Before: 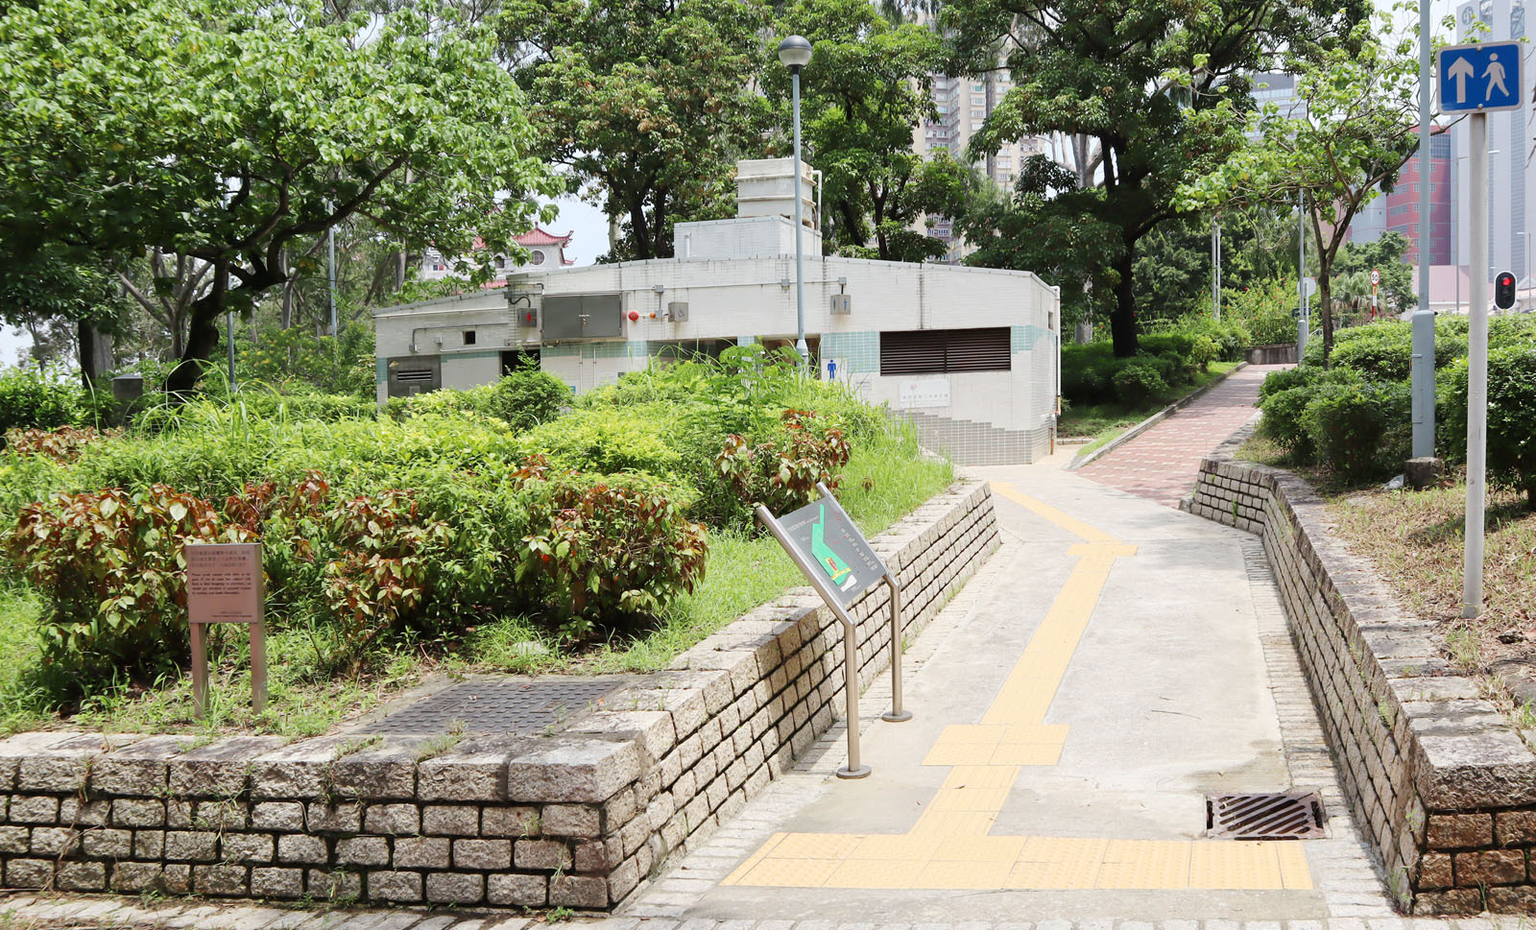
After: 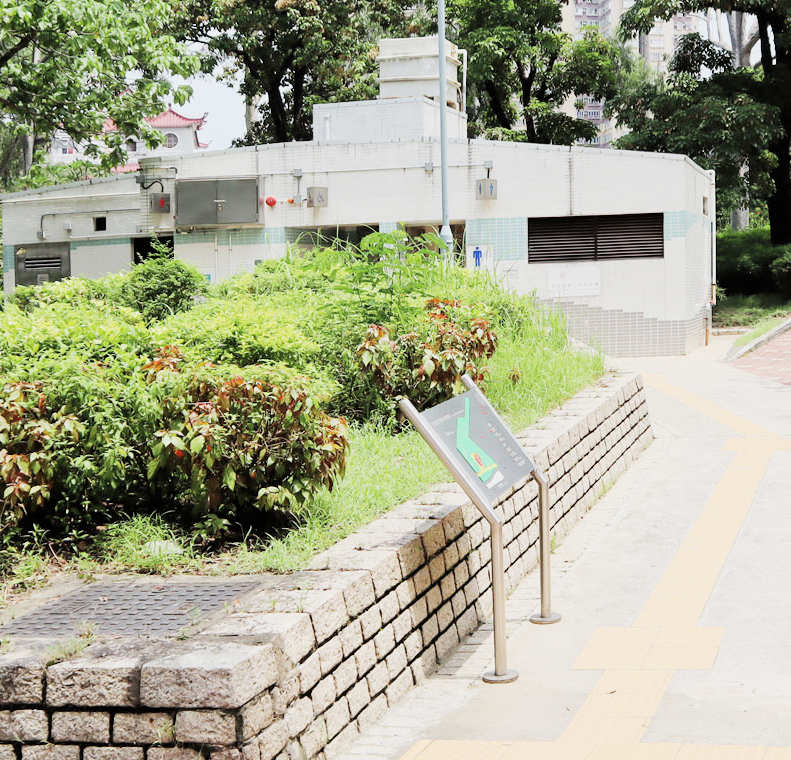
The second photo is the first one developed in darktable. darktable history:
crop and rotate: angle 0.02°, left 24.353%, top 13.219%, right 26.156%, bottom 8.224%
exposure: black level correction -0.005, exposure 0.622 EV, compensate highlight preservation false
tone equalizer: on, module defaults
filmic rgb: black relative exposure -5 EV, hardness 2.88, contrast 1.2, highlights saturation mix -30%
